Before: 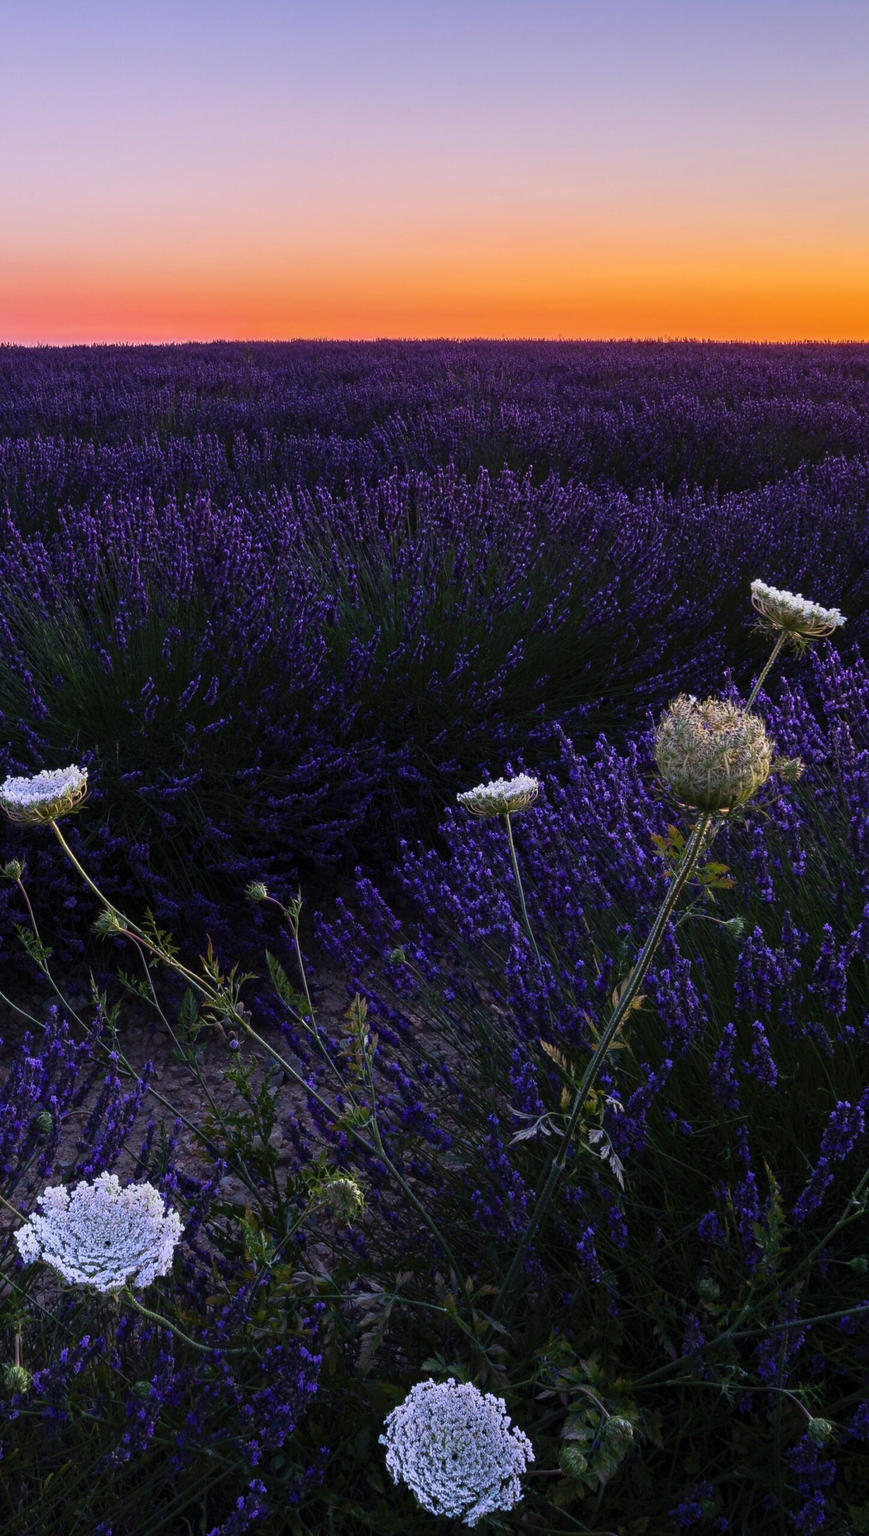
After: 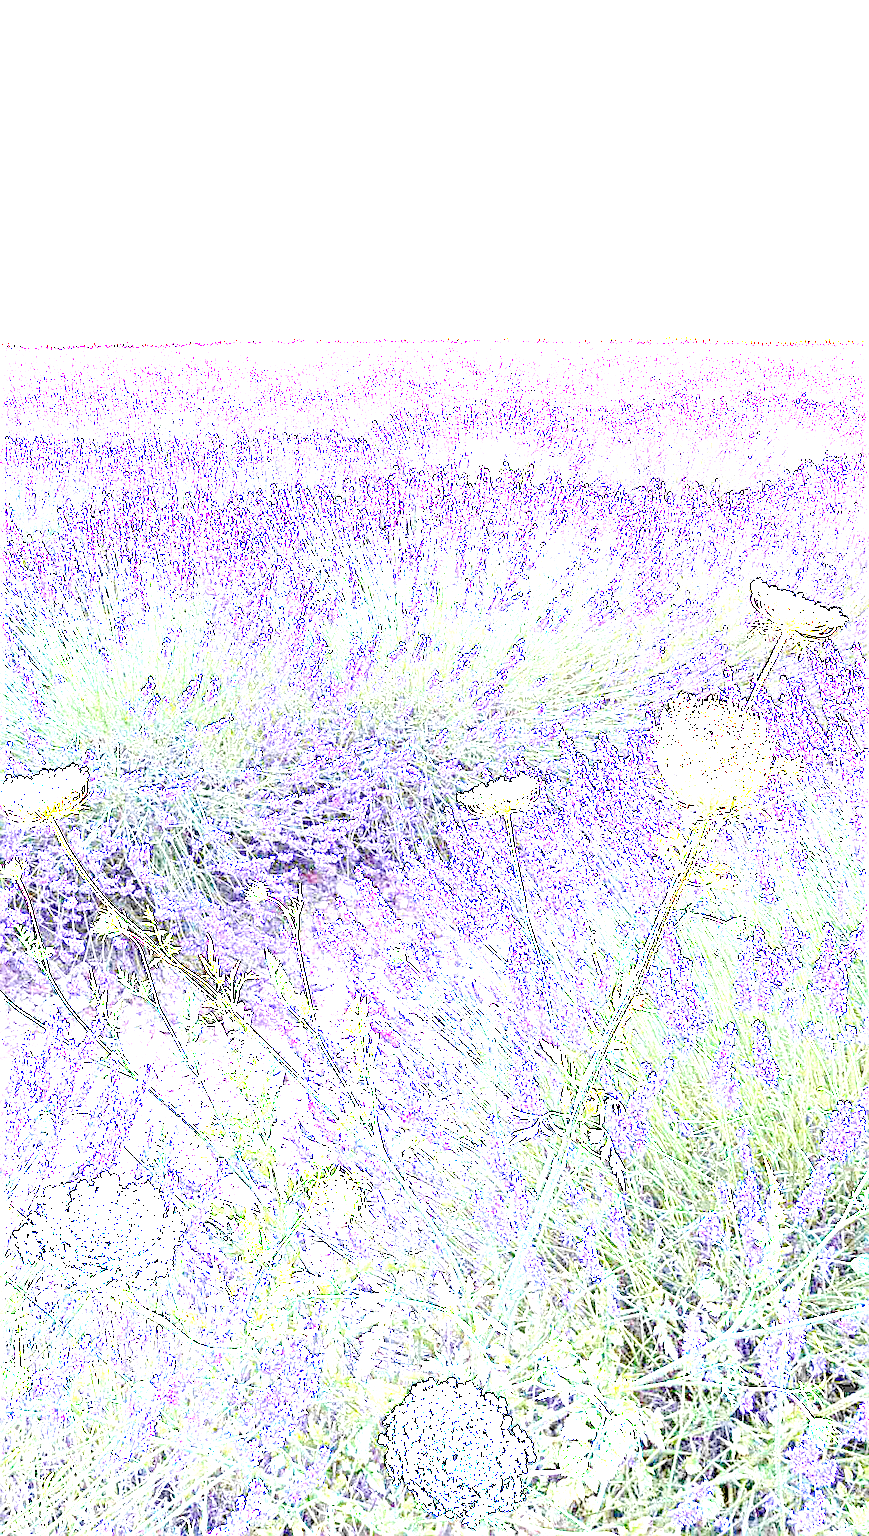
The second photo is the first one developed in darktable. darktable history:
sharpen: radius 2.817, amount 0.715
exposure: exposure 8 EV, compensate highlight preservation false
